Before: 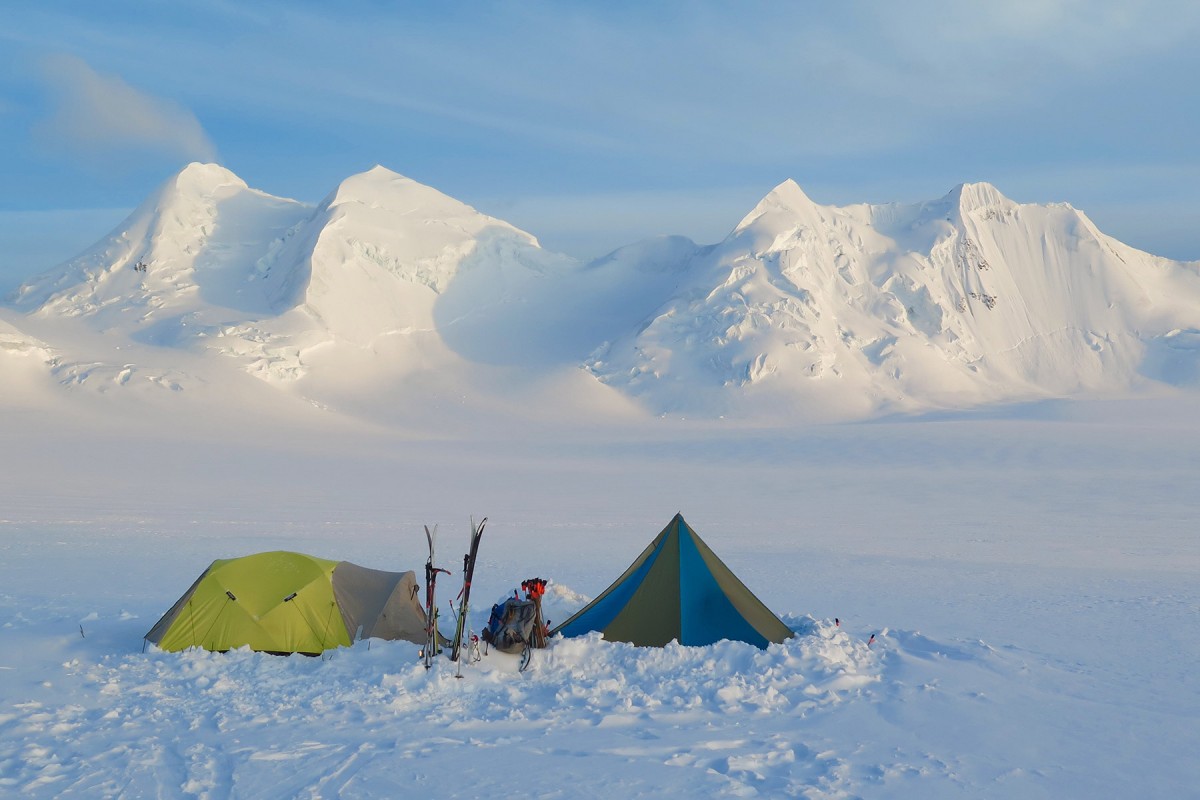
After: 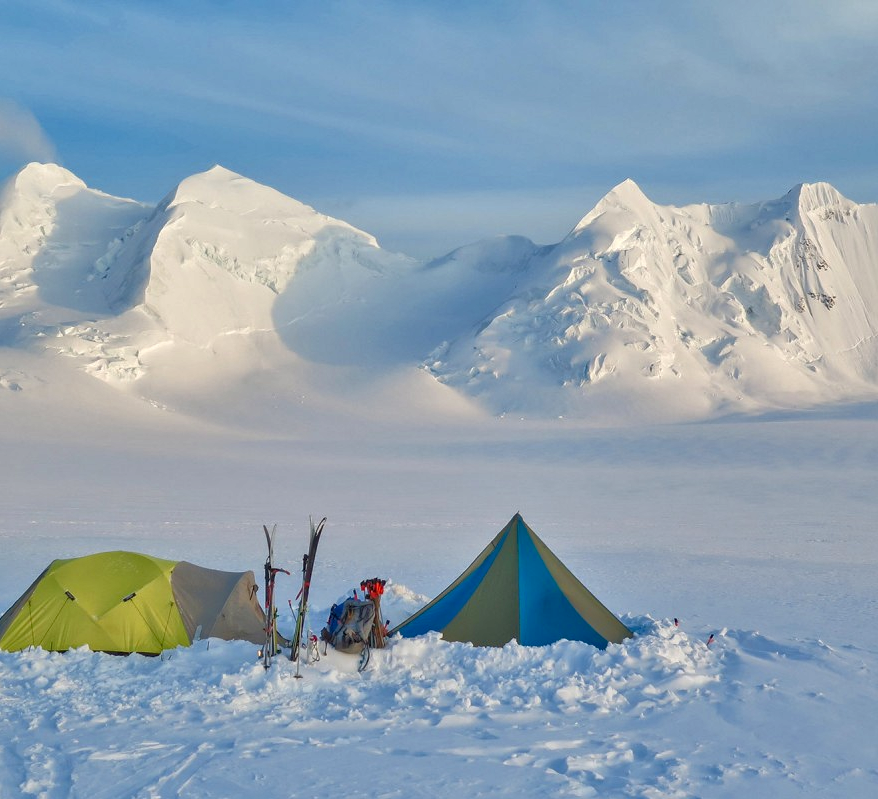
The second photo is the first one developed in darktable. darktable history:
crop: left 13.443%, right 13.31%
tone equalizer: -7 EV 0.15 EV, -6 EV 0.6 EV, -5 EV 1.15 EV, -4 EV 1.33 EV, -3 EV 1.15 EV, -2 EV 0.6 EV, -1 EV 0.15 EV, mask exposure compensation -0.5 EV
local contrast: on, module defaults
shadows and highlights: soften with gaussian
